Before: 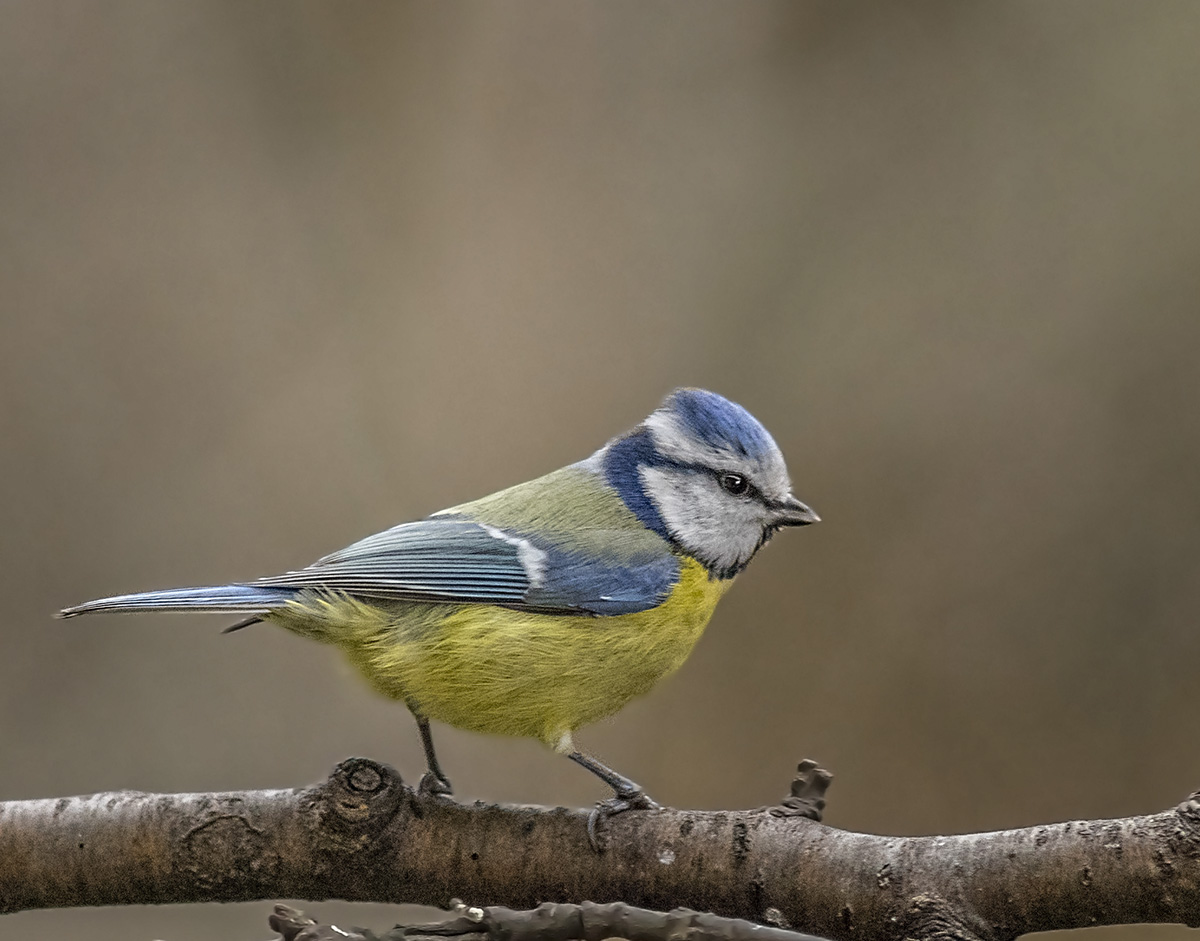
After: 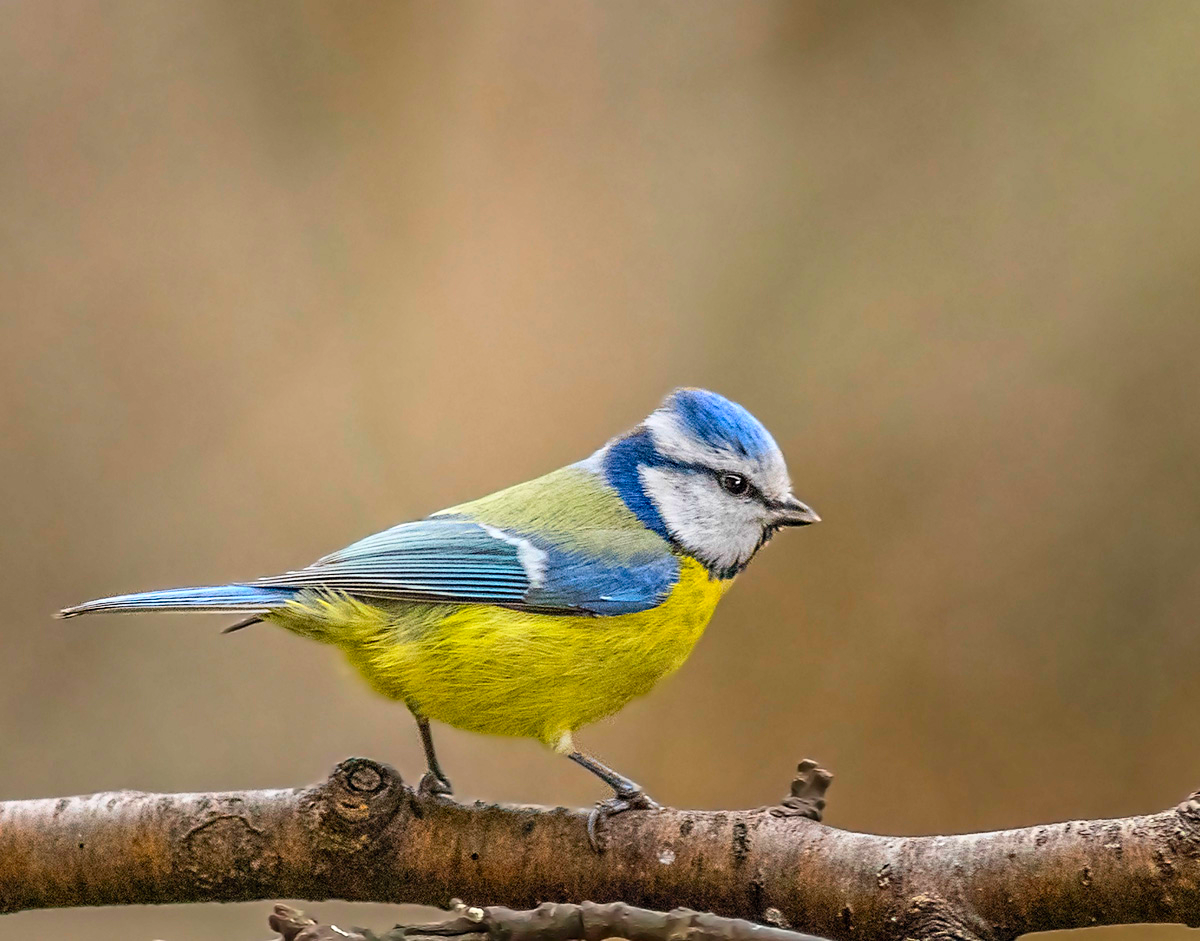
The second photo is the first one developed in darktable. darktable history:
contrast brightness saturation: contrast 0.203, brightness 0.204, saturation 0.804
